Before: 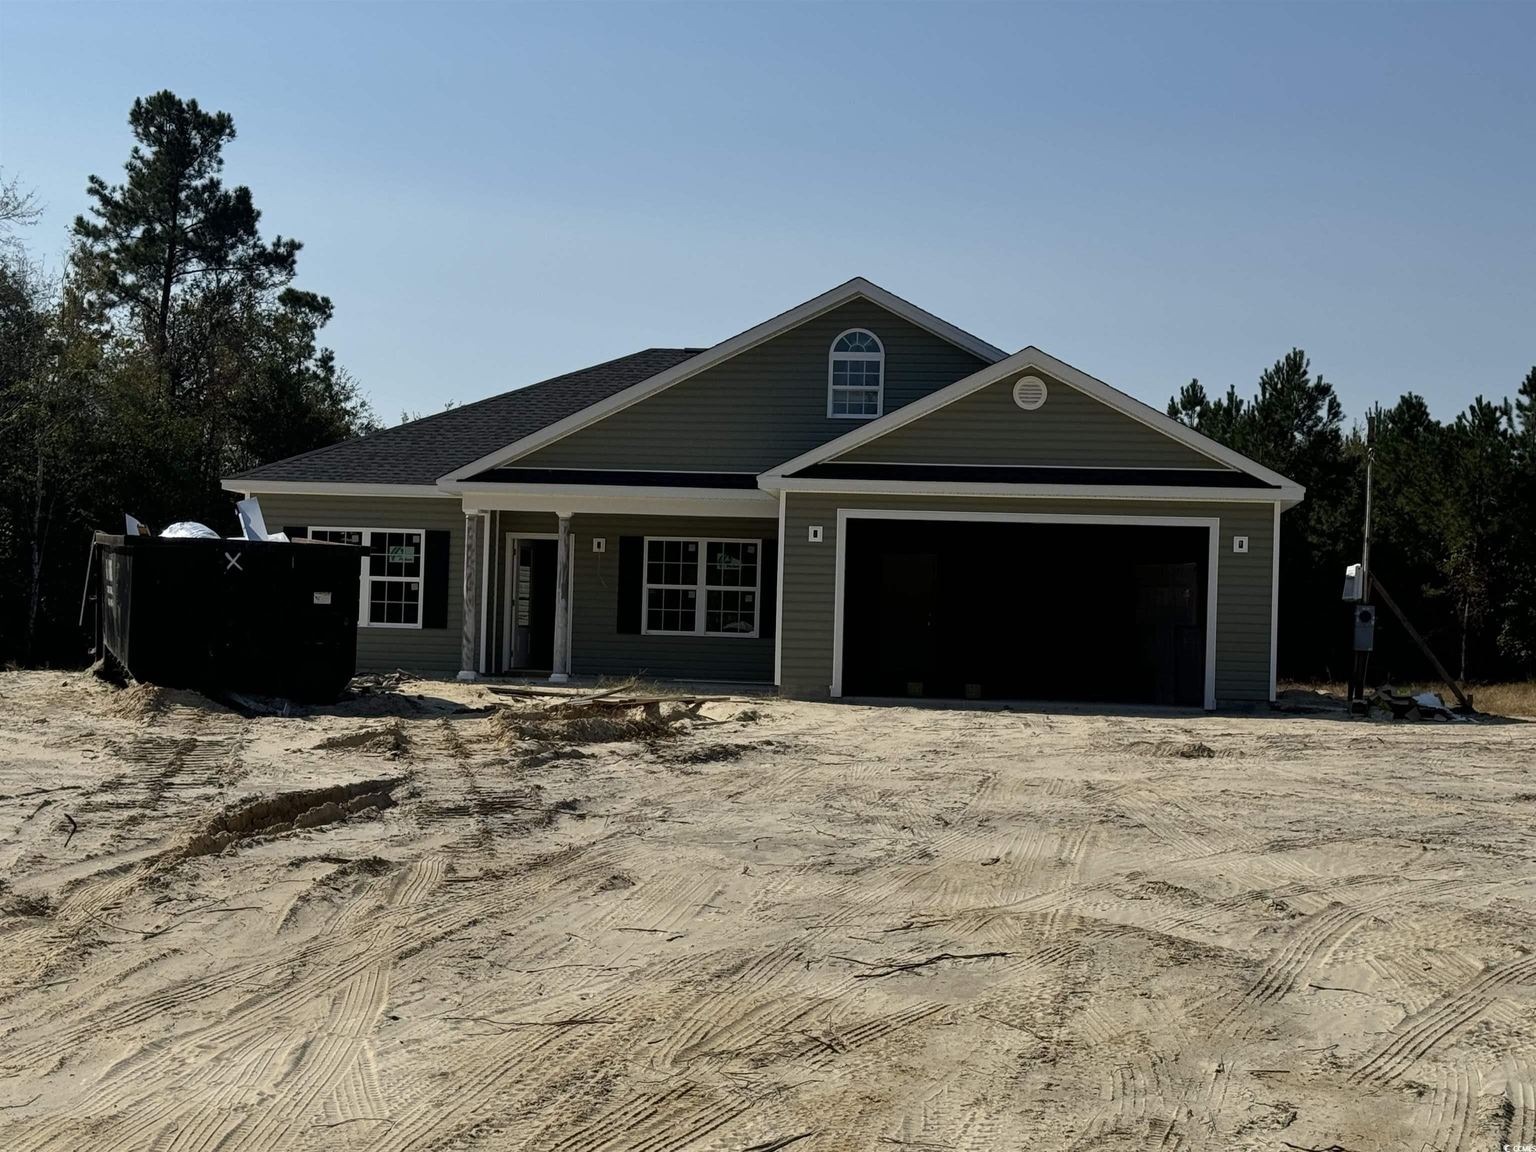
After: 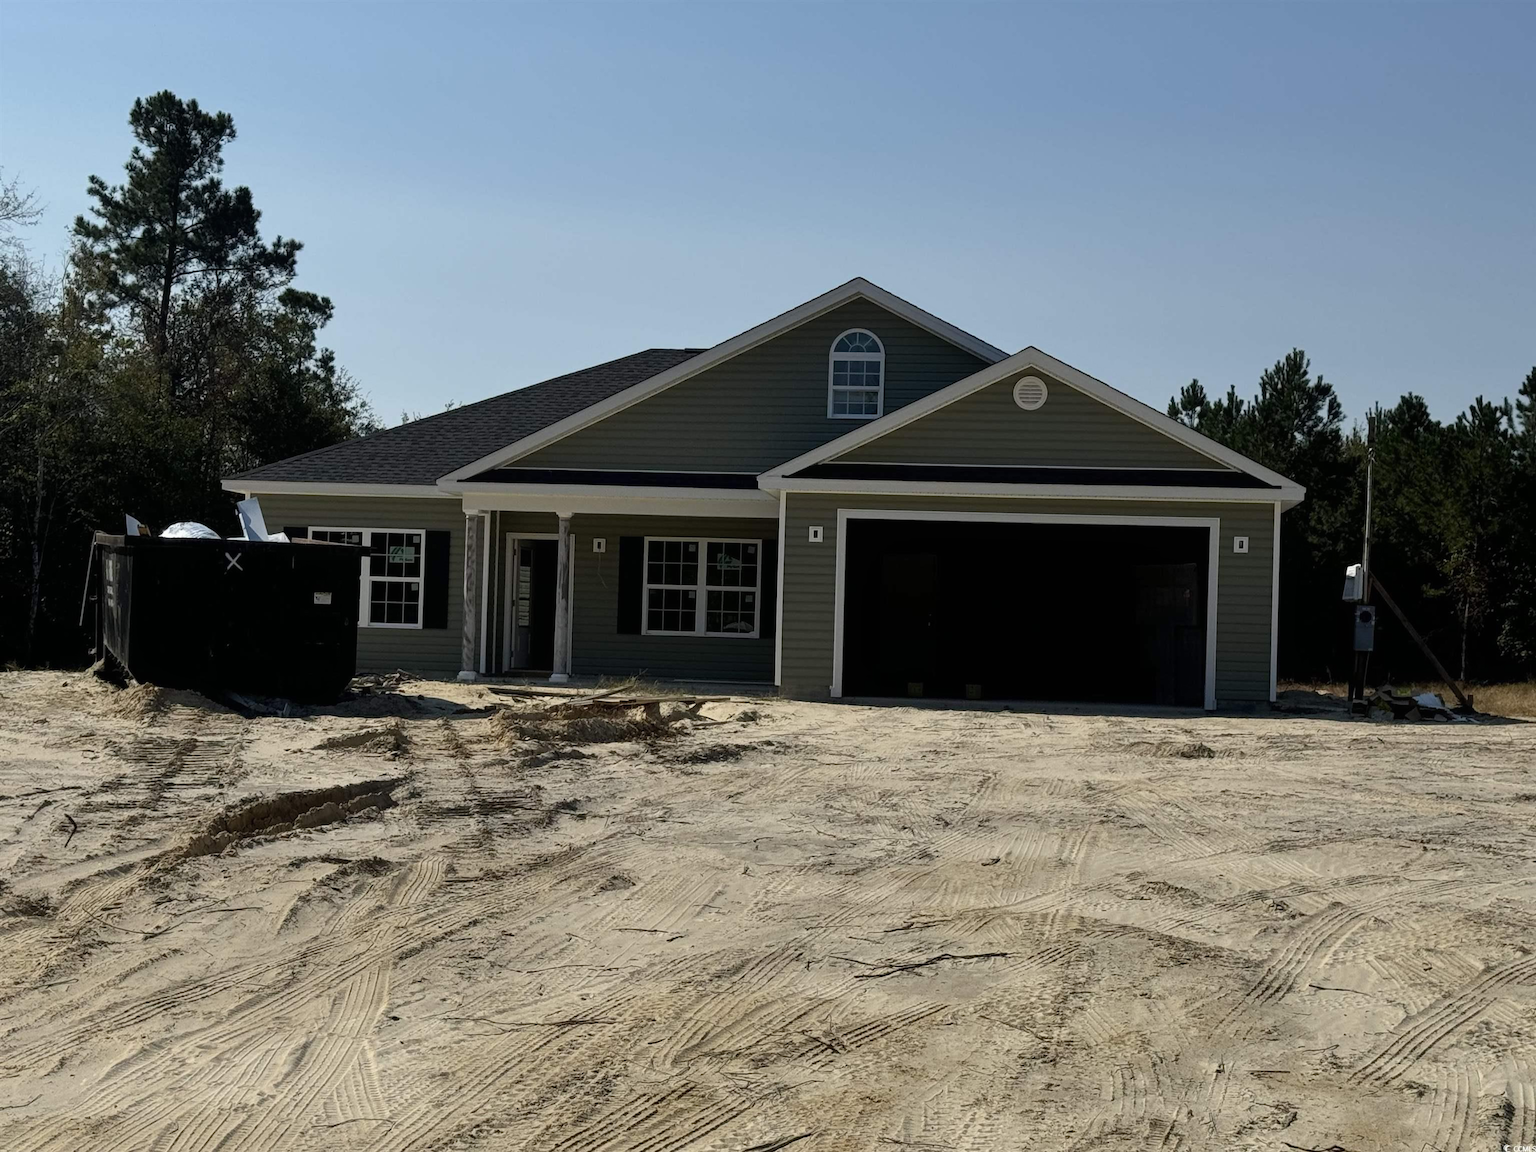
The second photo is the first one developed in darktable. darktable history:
contrast equalizer: y [[0.5, 0.542, 0.583, 0.625, 0.667, 0.708], [0.5 ×6], [0.5 ×6], [0 ×6], [0 ×6]], mix -0.09
